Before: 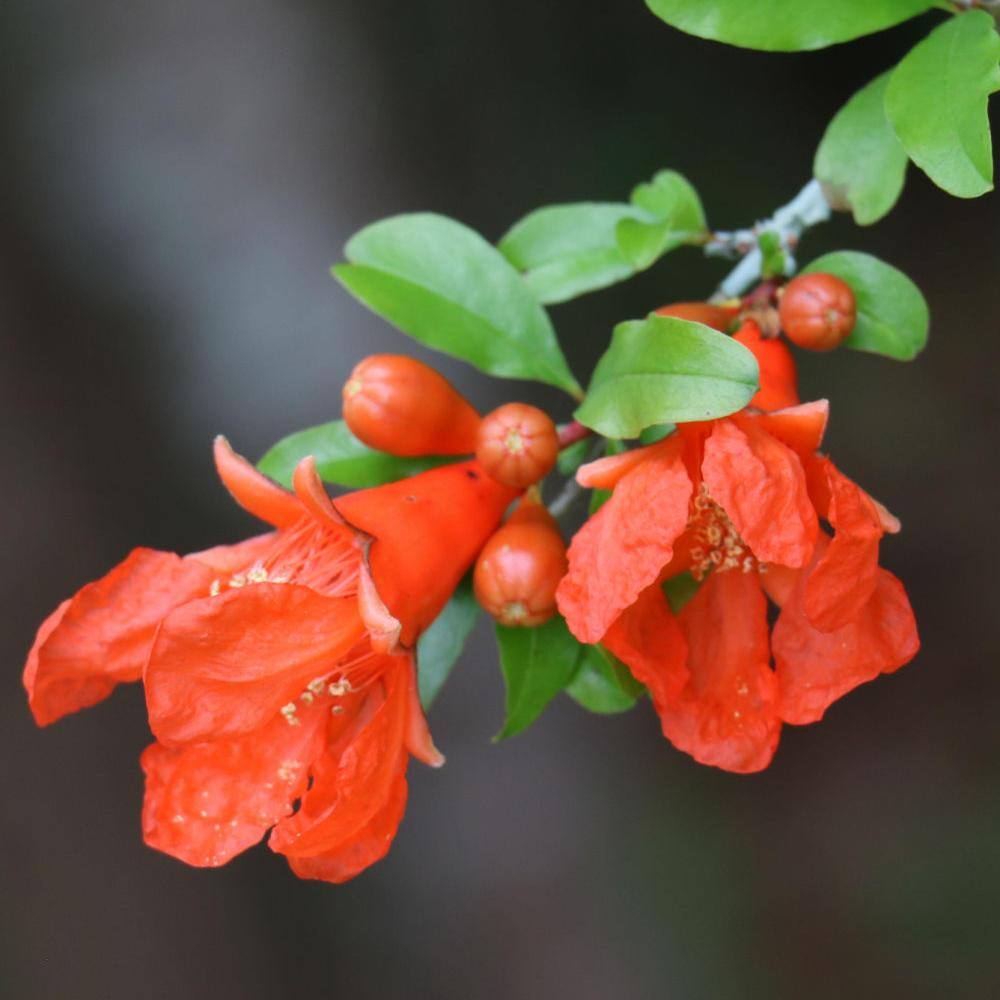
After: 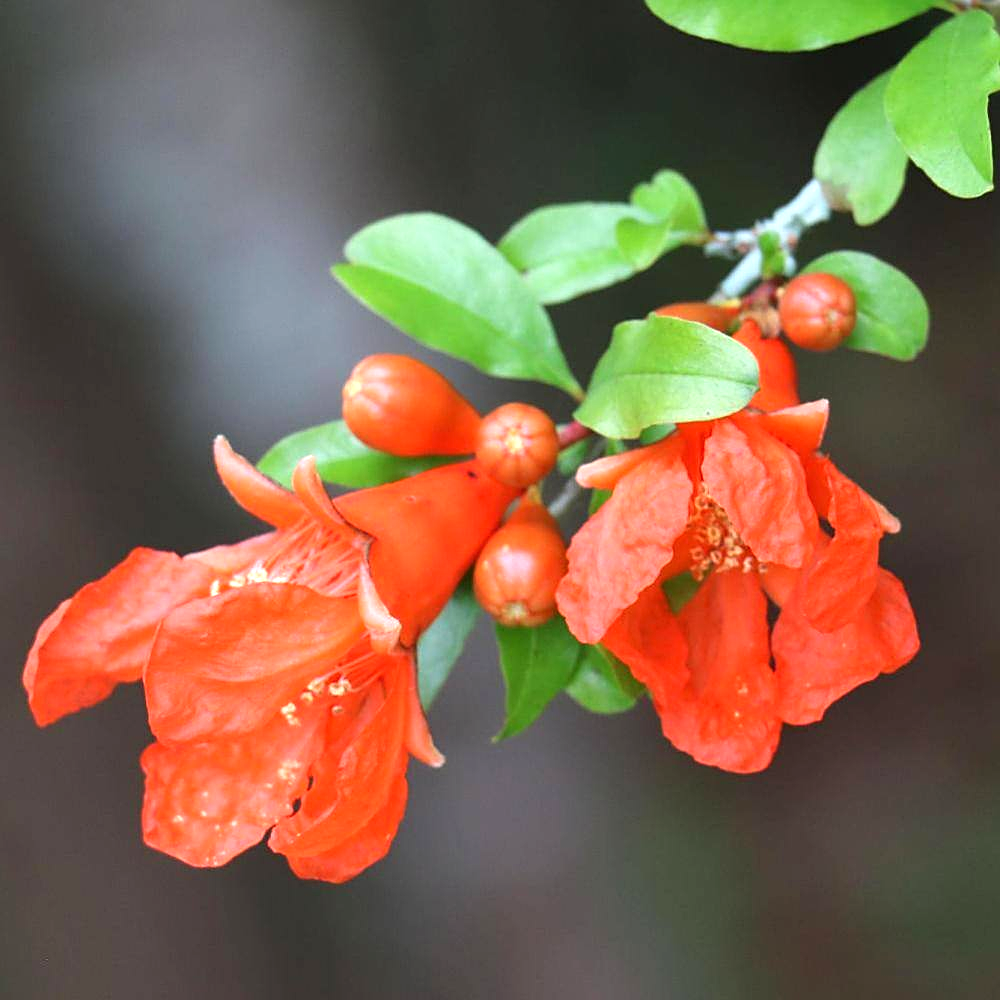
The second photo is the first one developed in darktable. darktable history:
exposure: black level correction 0, exposure 0.699 EV, compensate exposure bias true, compensate highlight preservation false
sharpen: on, module defaults
